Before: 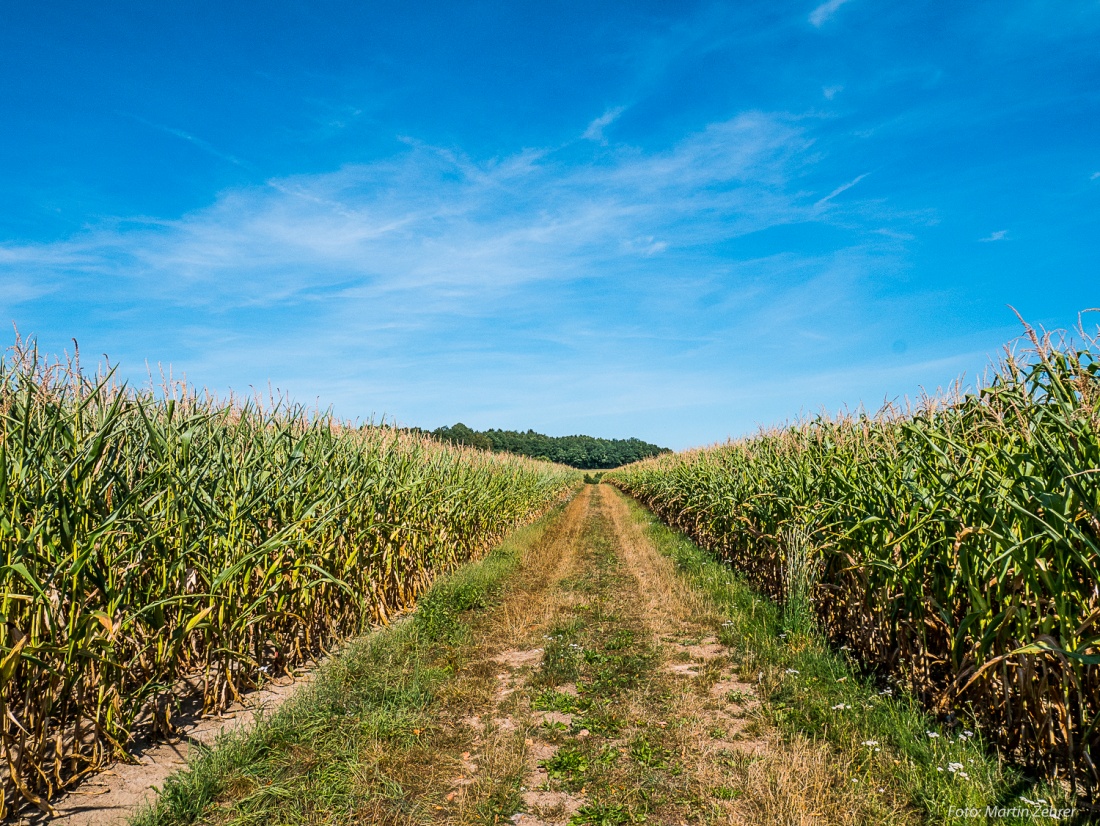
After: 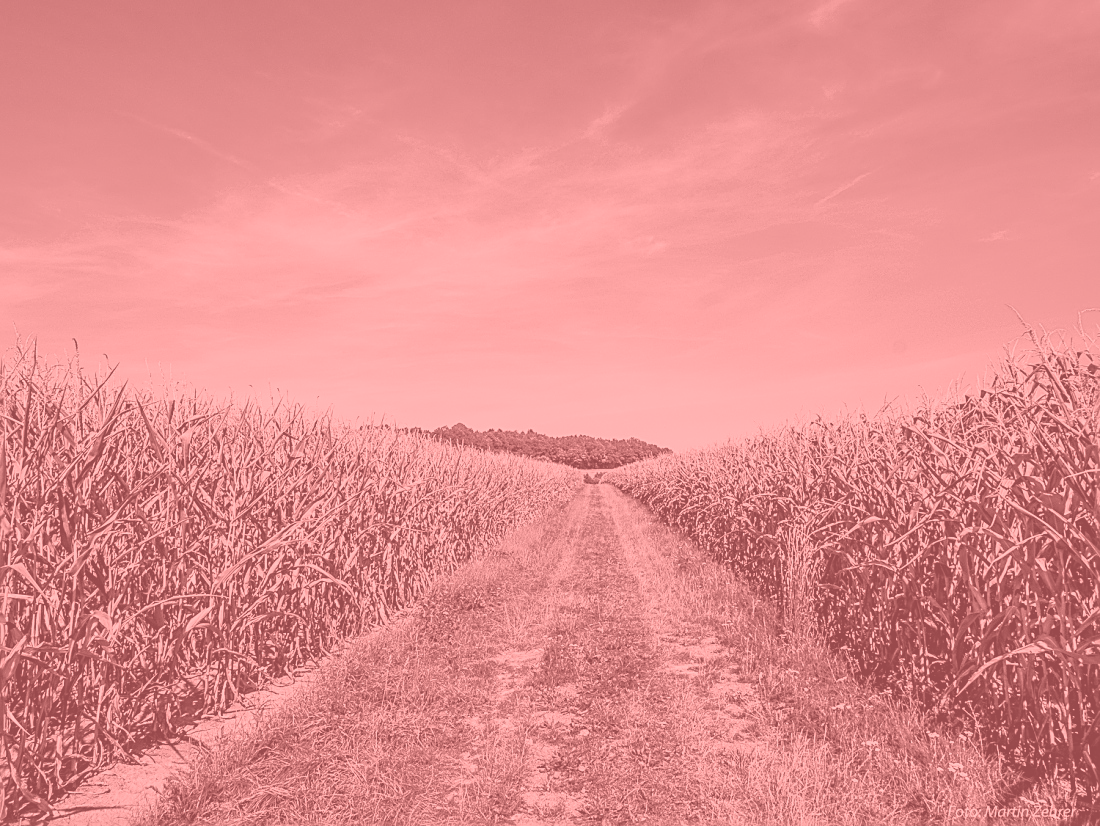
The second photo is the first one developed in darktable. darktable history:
color correction: highlights a* 14.46, highlights b* 5.85, shadows a* -5.53, shadows b* -15.24, saturation 0.85
sigmoid: contrast 1.22, skew 0.65
white balance: red 1, blue 1
colorize: saturation 51%, source mix 50.67%, lightness 50.67%
sharpen: on, module defaults
